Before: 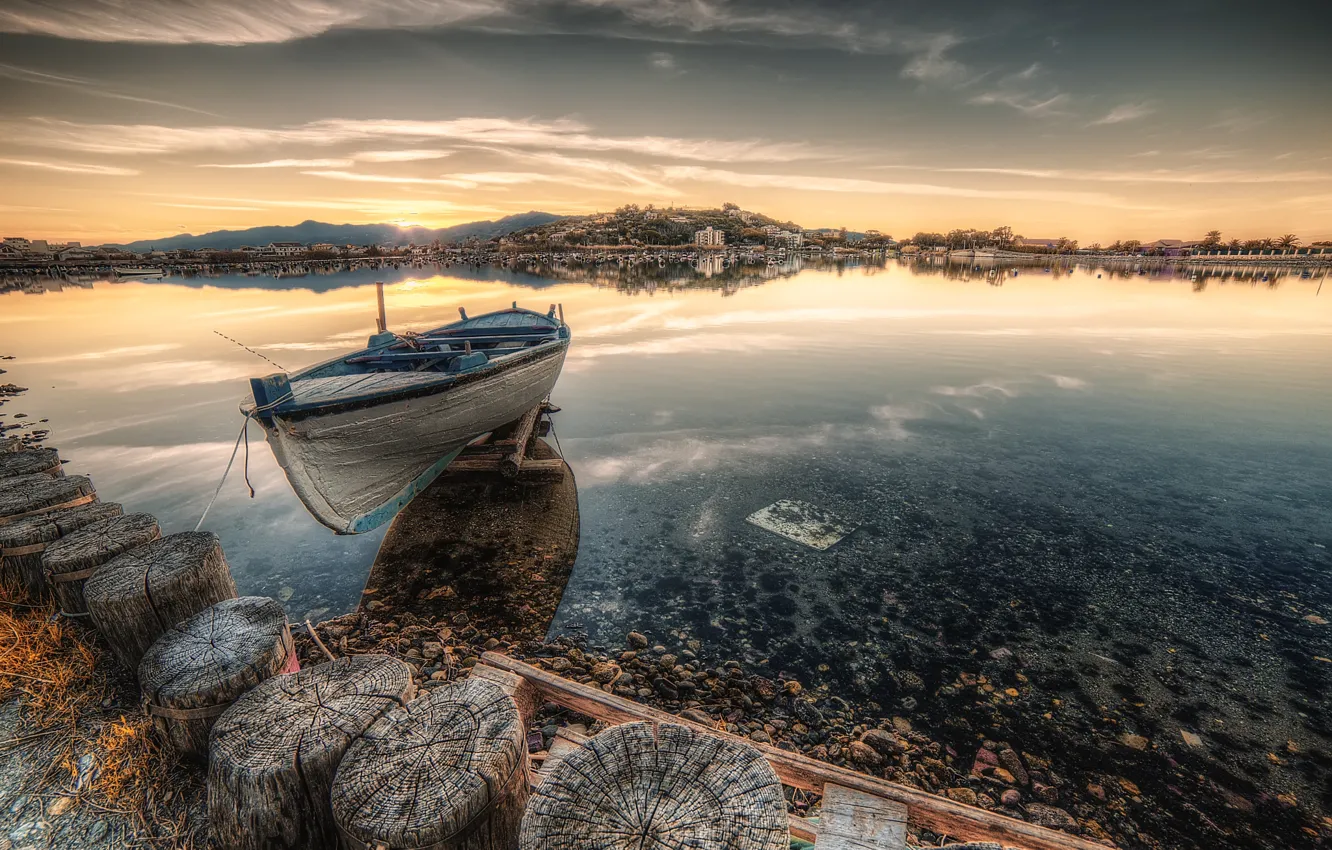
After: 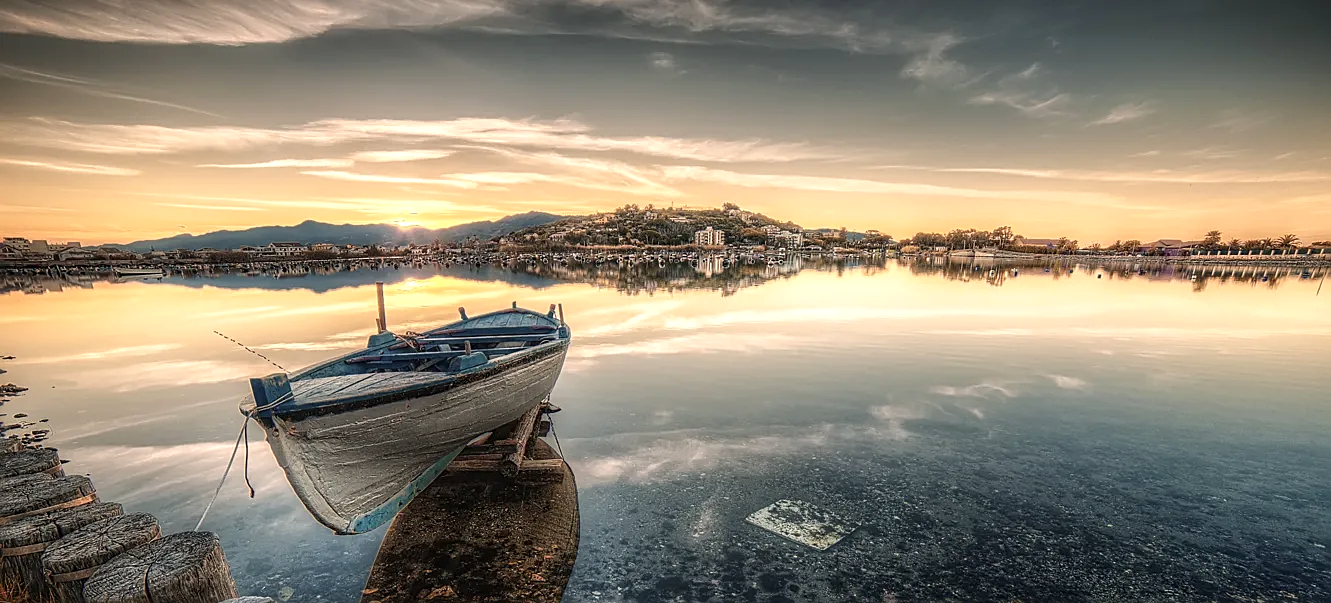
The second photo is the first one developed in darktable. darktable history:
sharpen: on, module defaults
exposure: exposure 0.203 EV, compensate highlight preservation false
crop: bottom 28.961%
